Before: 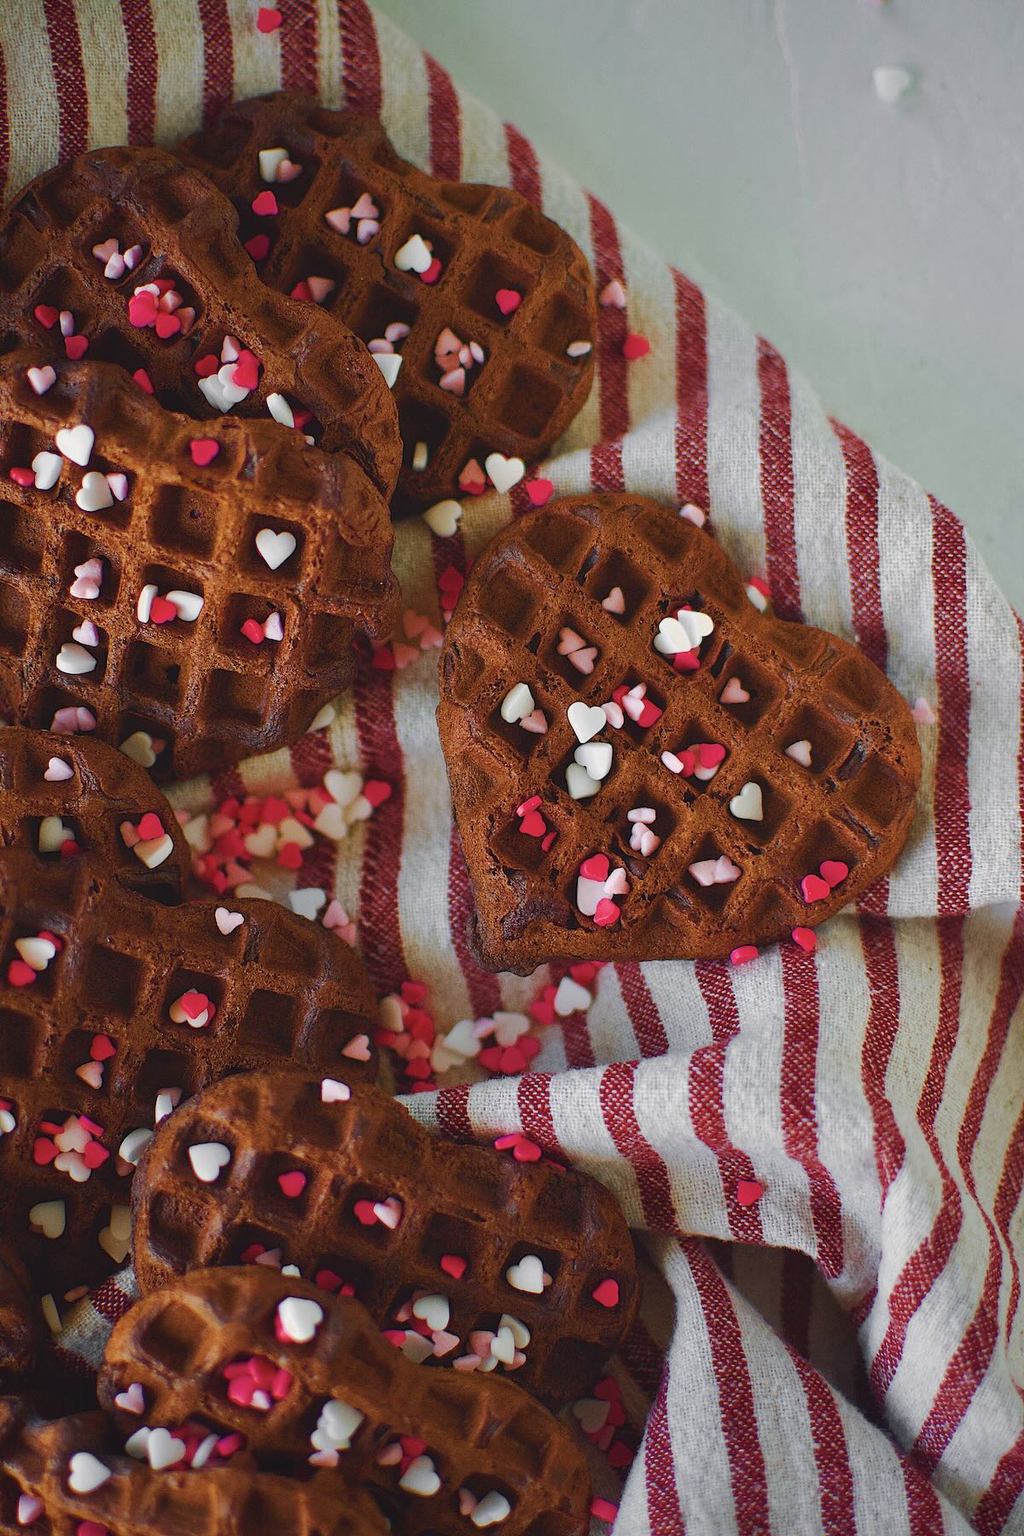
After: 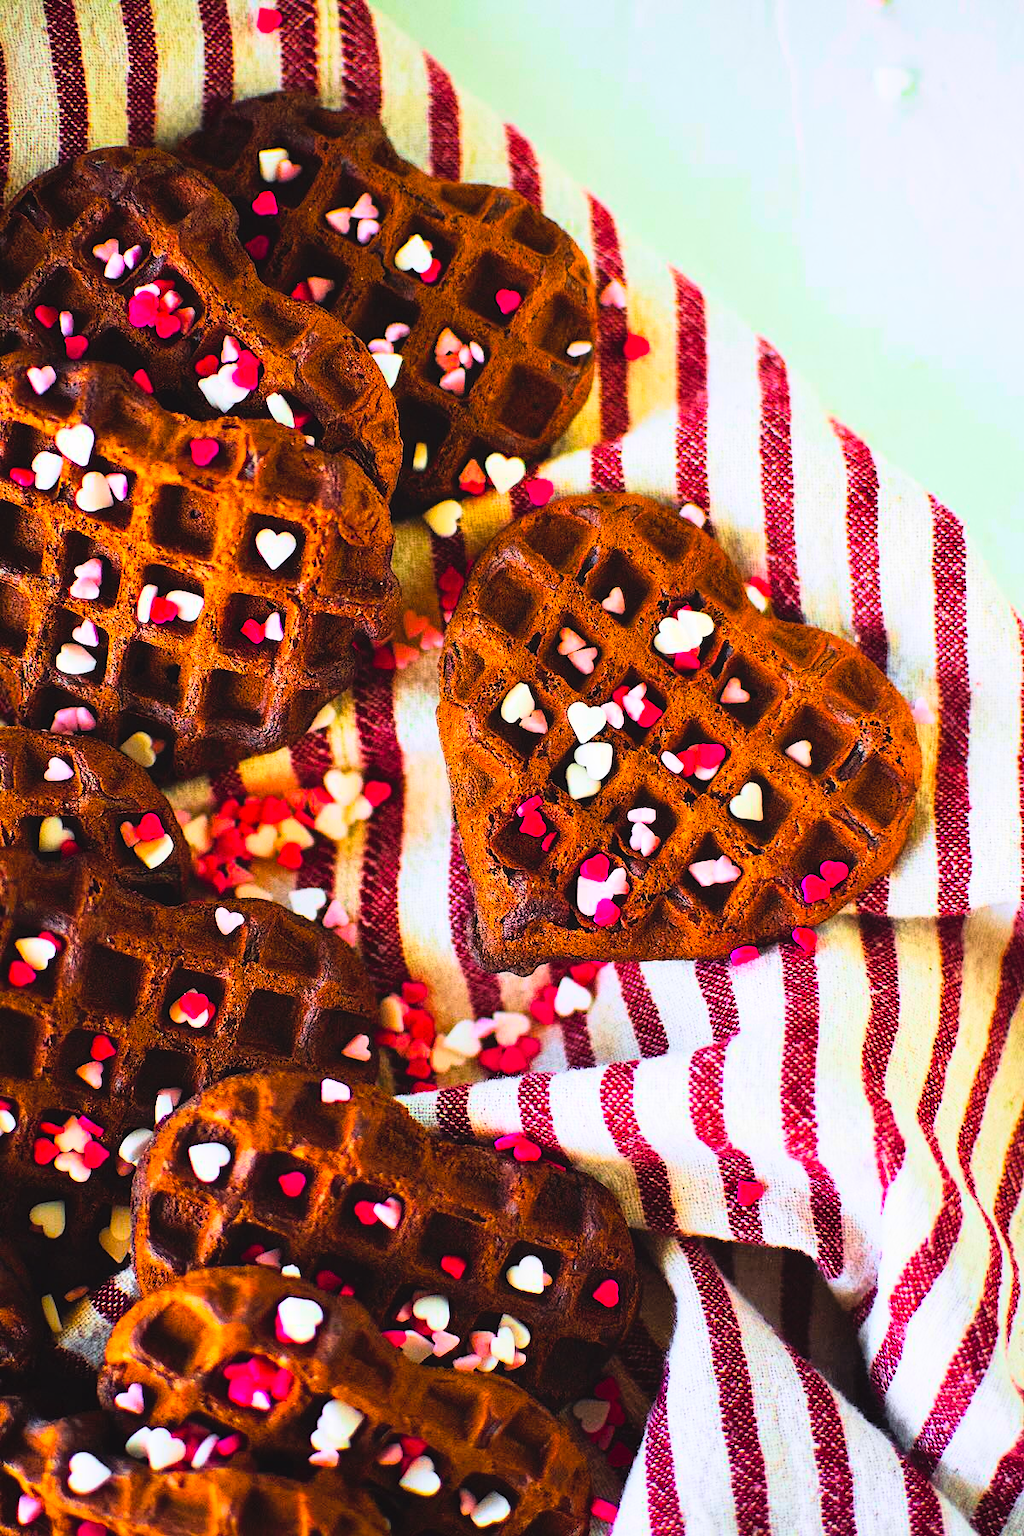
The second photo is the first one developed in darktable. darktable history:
rgb curve: curves: ch0 [(0, 0) (0.21, 0.15) (0.24, 0.21) (0.5, 0.75) (0.75, 0.96) (0.89, 0.99) (1, 1)]; ch1 [(0, 0.02) (0.21, 0.13) (0.25, 0.2) (0.5, 0.67) (0.75, 0.9) (0.89, 0.97) (1, 1)]; ch2 [(0, 0.02) (0.21, 0.13) (0.25, 0.2) (0.5, 0.67) (0.75, 0.9) (0.89, 0.97) (1, 1)], compensate middle gray true
color balance rgb: perceptual saturation grading › global saturation 30%, global vibrance 20%
contrast brightness saturation: contrast 0.07, brightness 0.18, saturation 0.4
